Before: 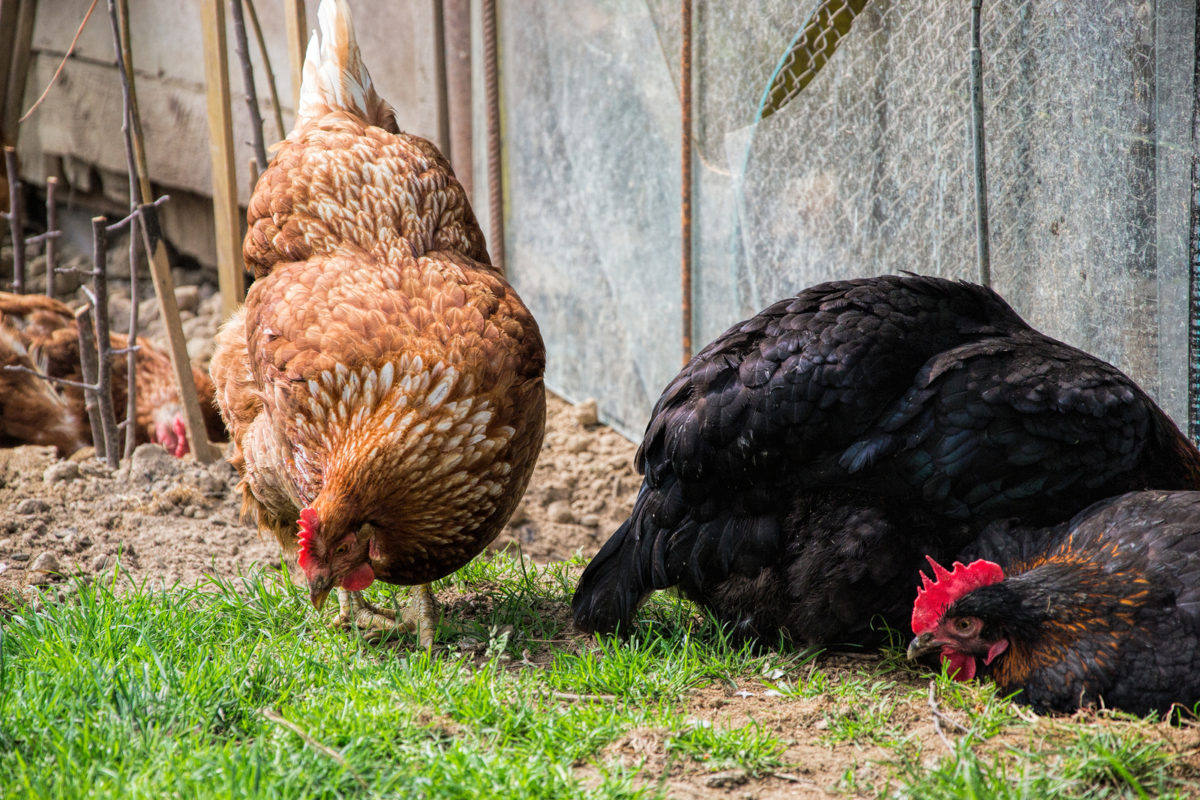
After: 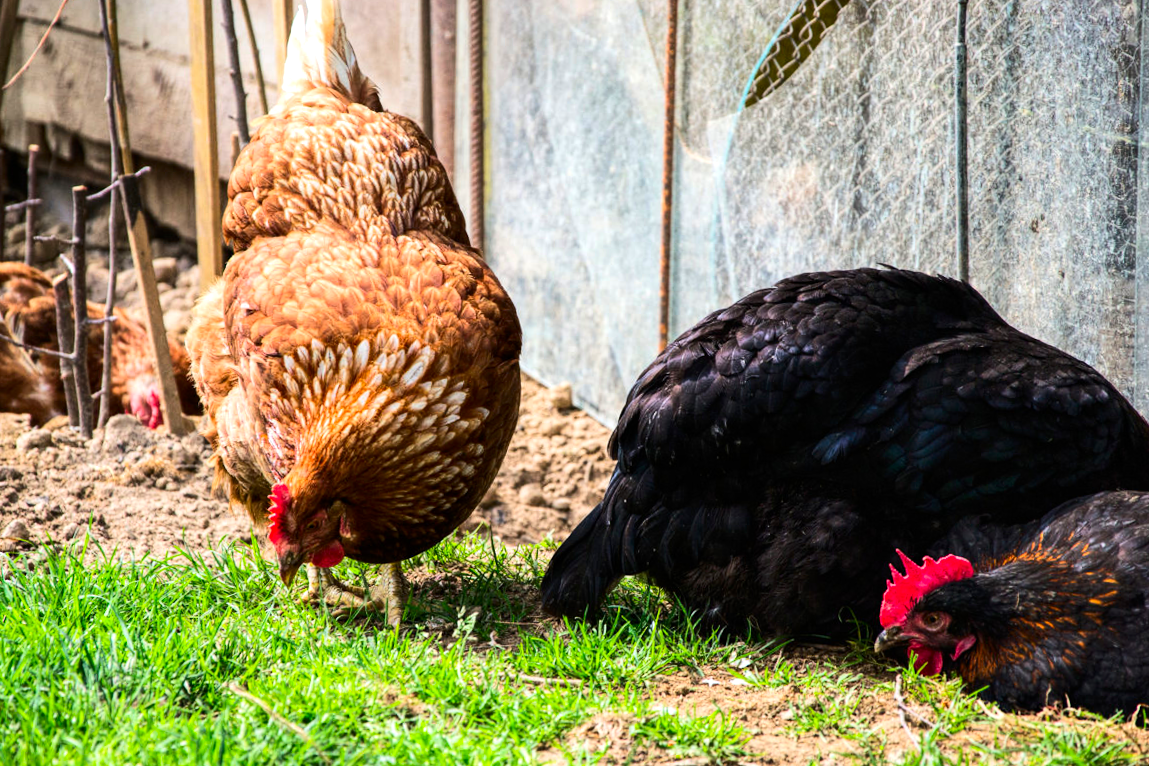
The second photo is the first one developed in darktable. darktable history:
tone equalizer: -8 EV -0.417 EV, -7 EV -0.389 EV, -6 EV -0.333 EV, -5 EV -0.222 EV, -3 EV 0.222 EV, -2 EV 0.333 EV, -1 EV 0.389 EV, +0 EV 0.417 EV, edges refinement/feathering 500, mask exposure compensation -1.57 EV, preserve details no
crop and rotate: angle -1.69°
contrast brightness saturation: contrast 0.18, saturation 0.3
